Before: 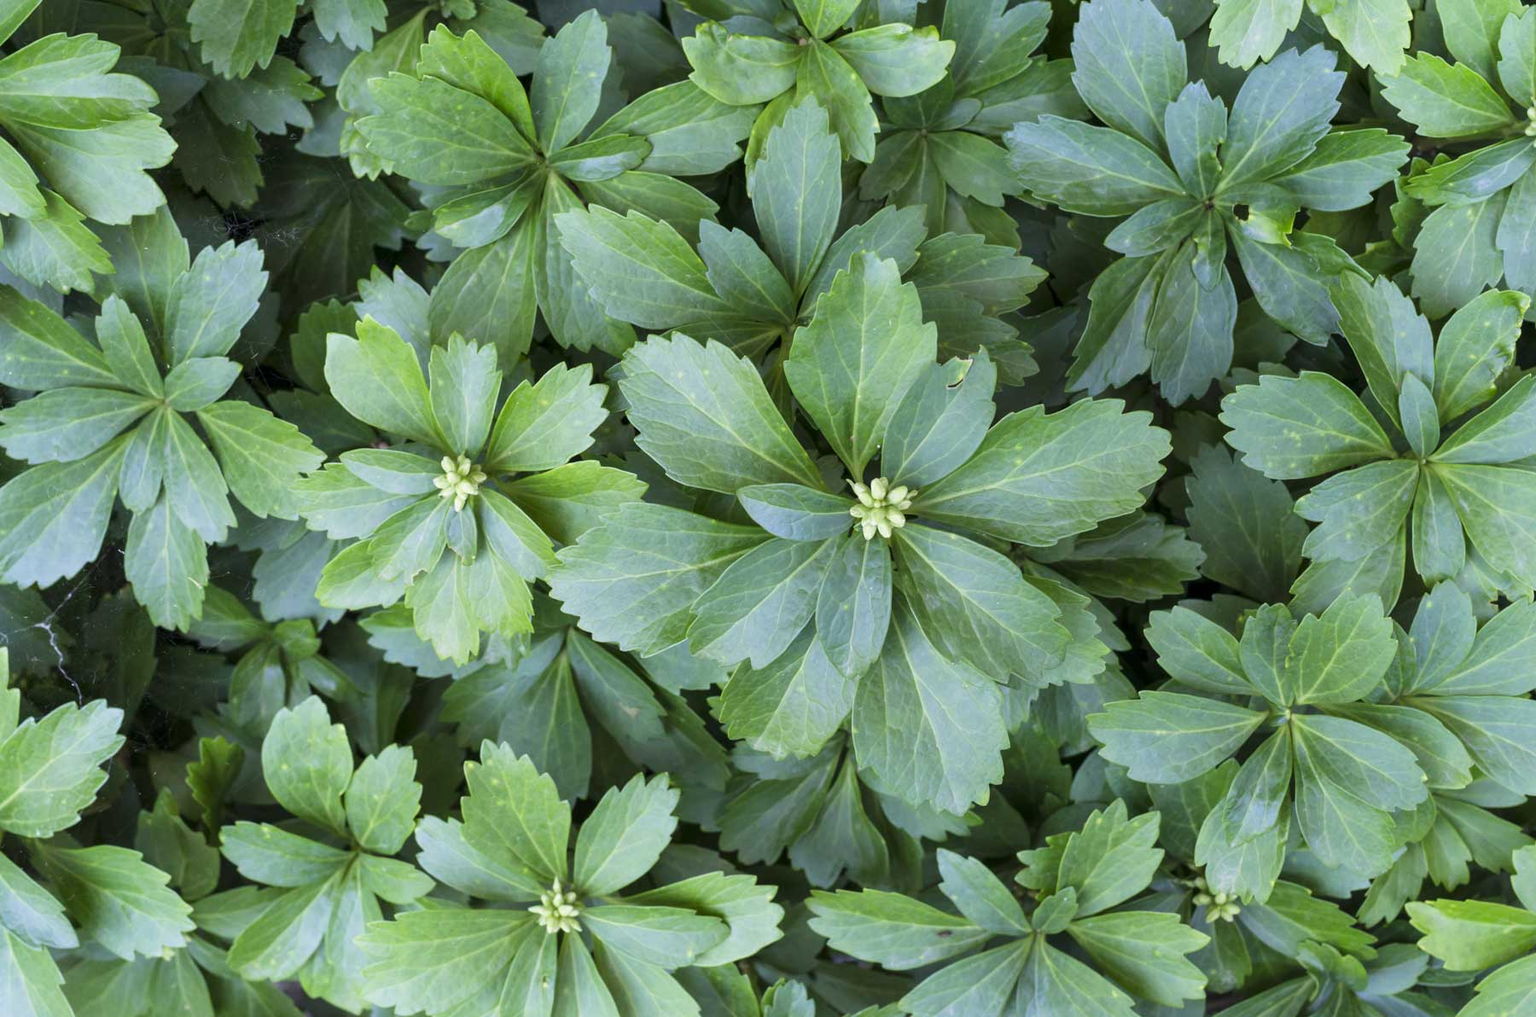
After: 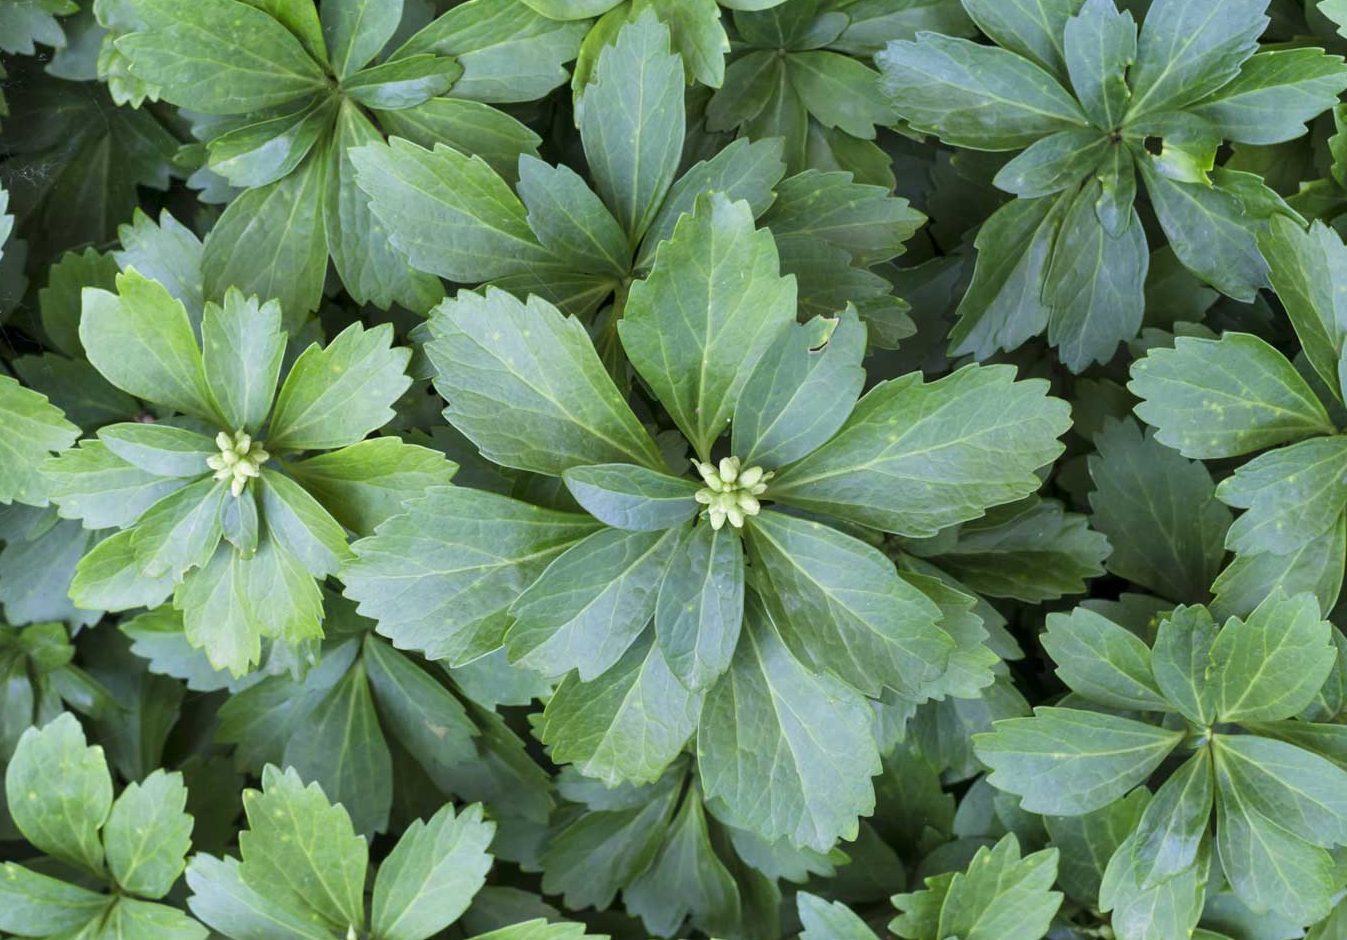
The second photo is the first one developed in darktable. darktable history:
crop: left 16.768%, top 8.653%, right 8.362%, bottom 12.485%
color correction: saturation 0.98
